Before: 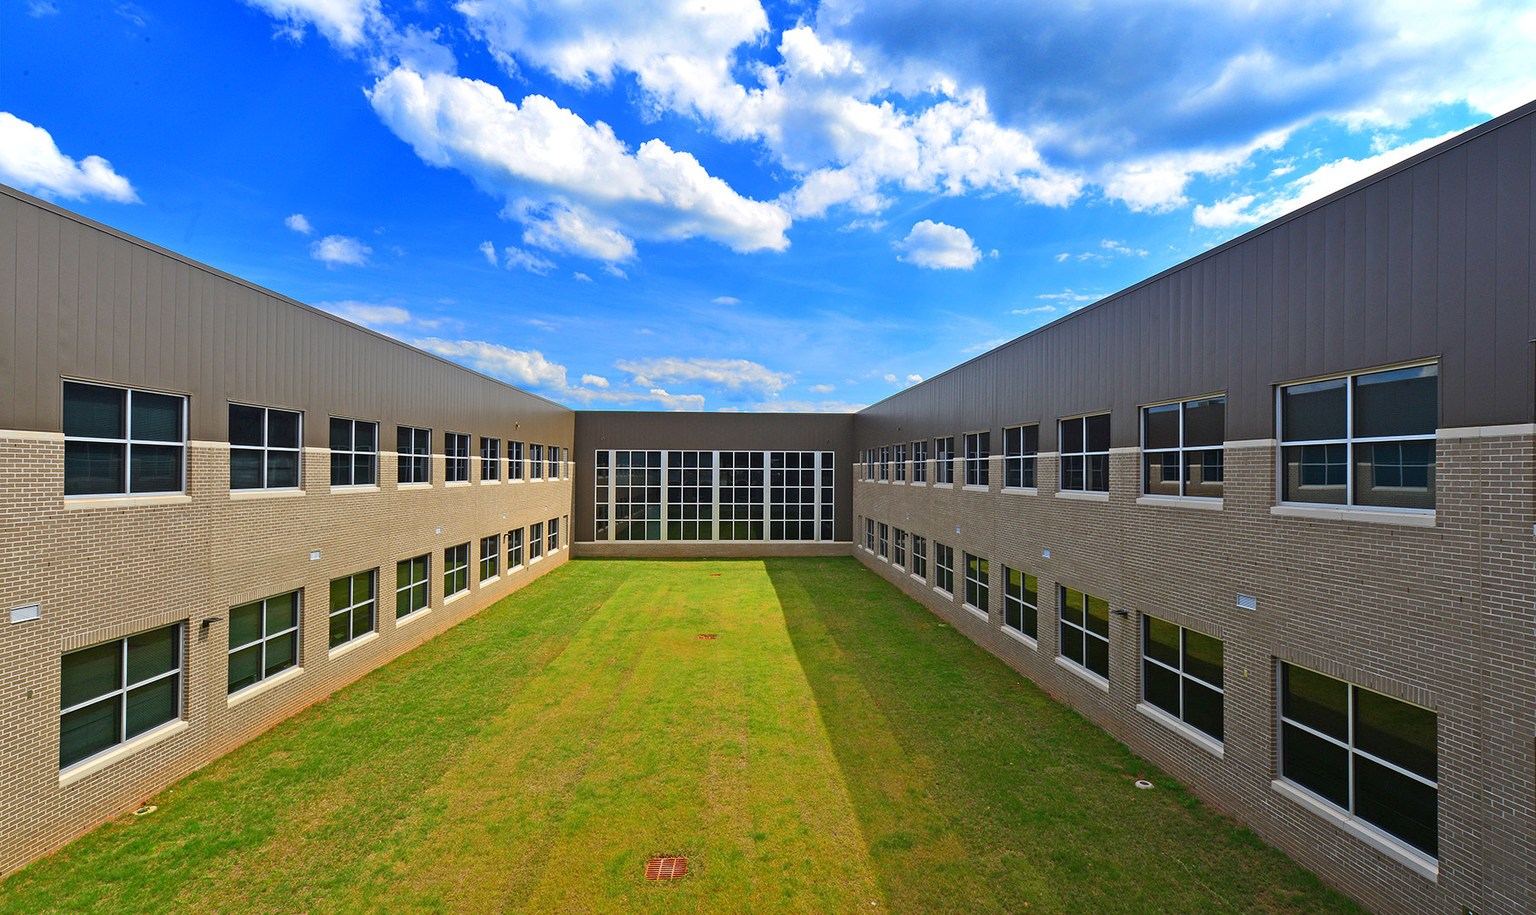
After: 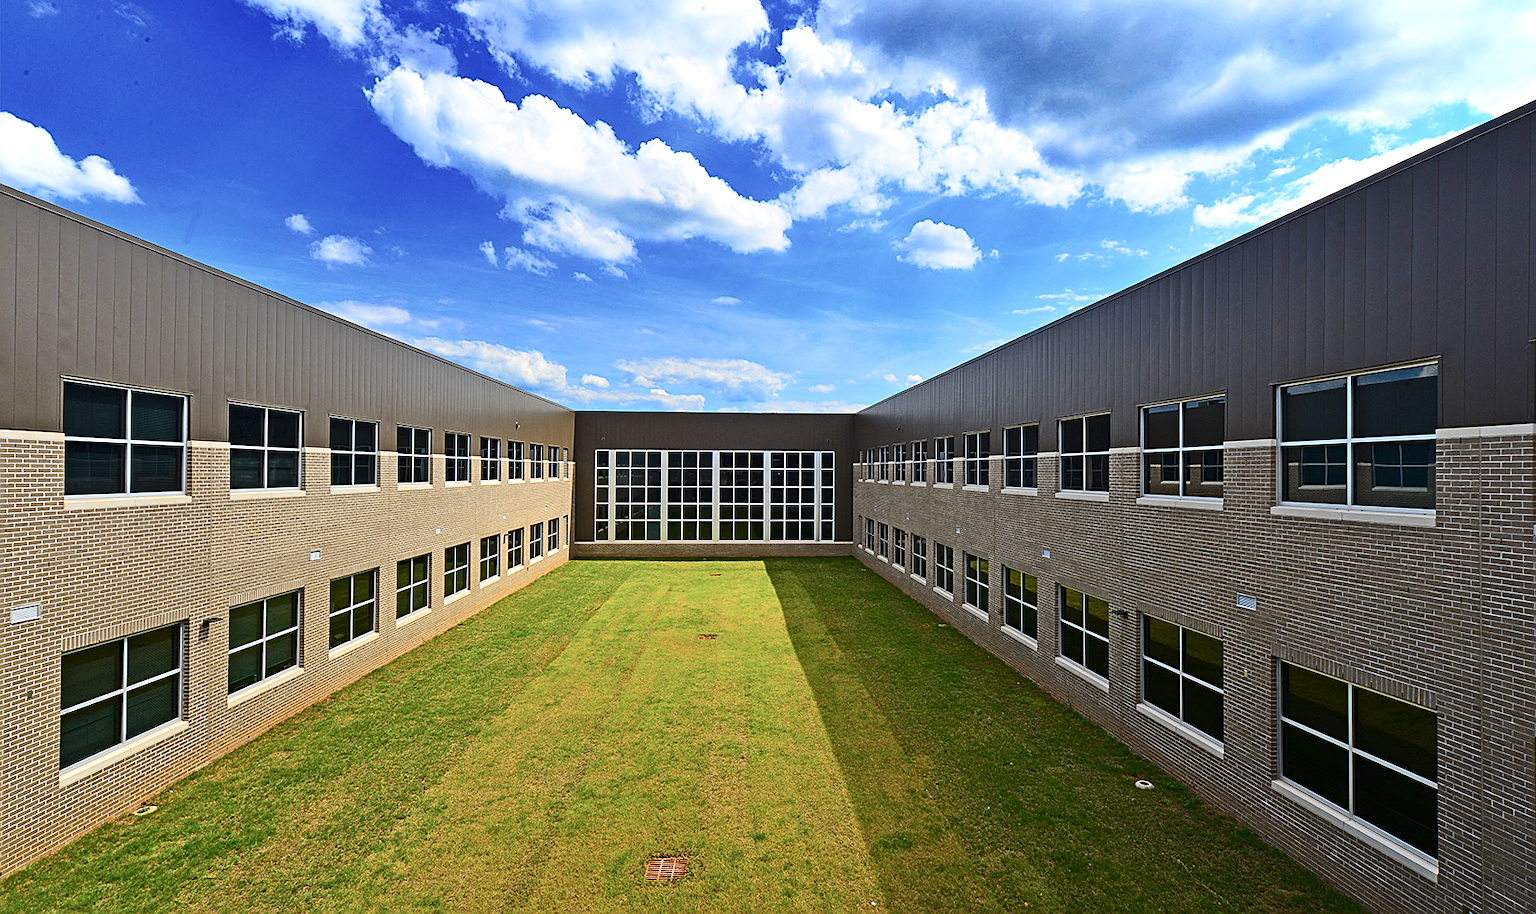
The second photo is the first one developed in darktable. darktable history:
sharpen: on, module defaults
color balance rgb: perceptual saturation grading › global saturation 20%, global vibrance 20%
contrast brightness saturation: contrast 0.25, saturation -0.31
color correction: highlights a* -0.182, highlights b* -0.124
white balance: emerald 1
